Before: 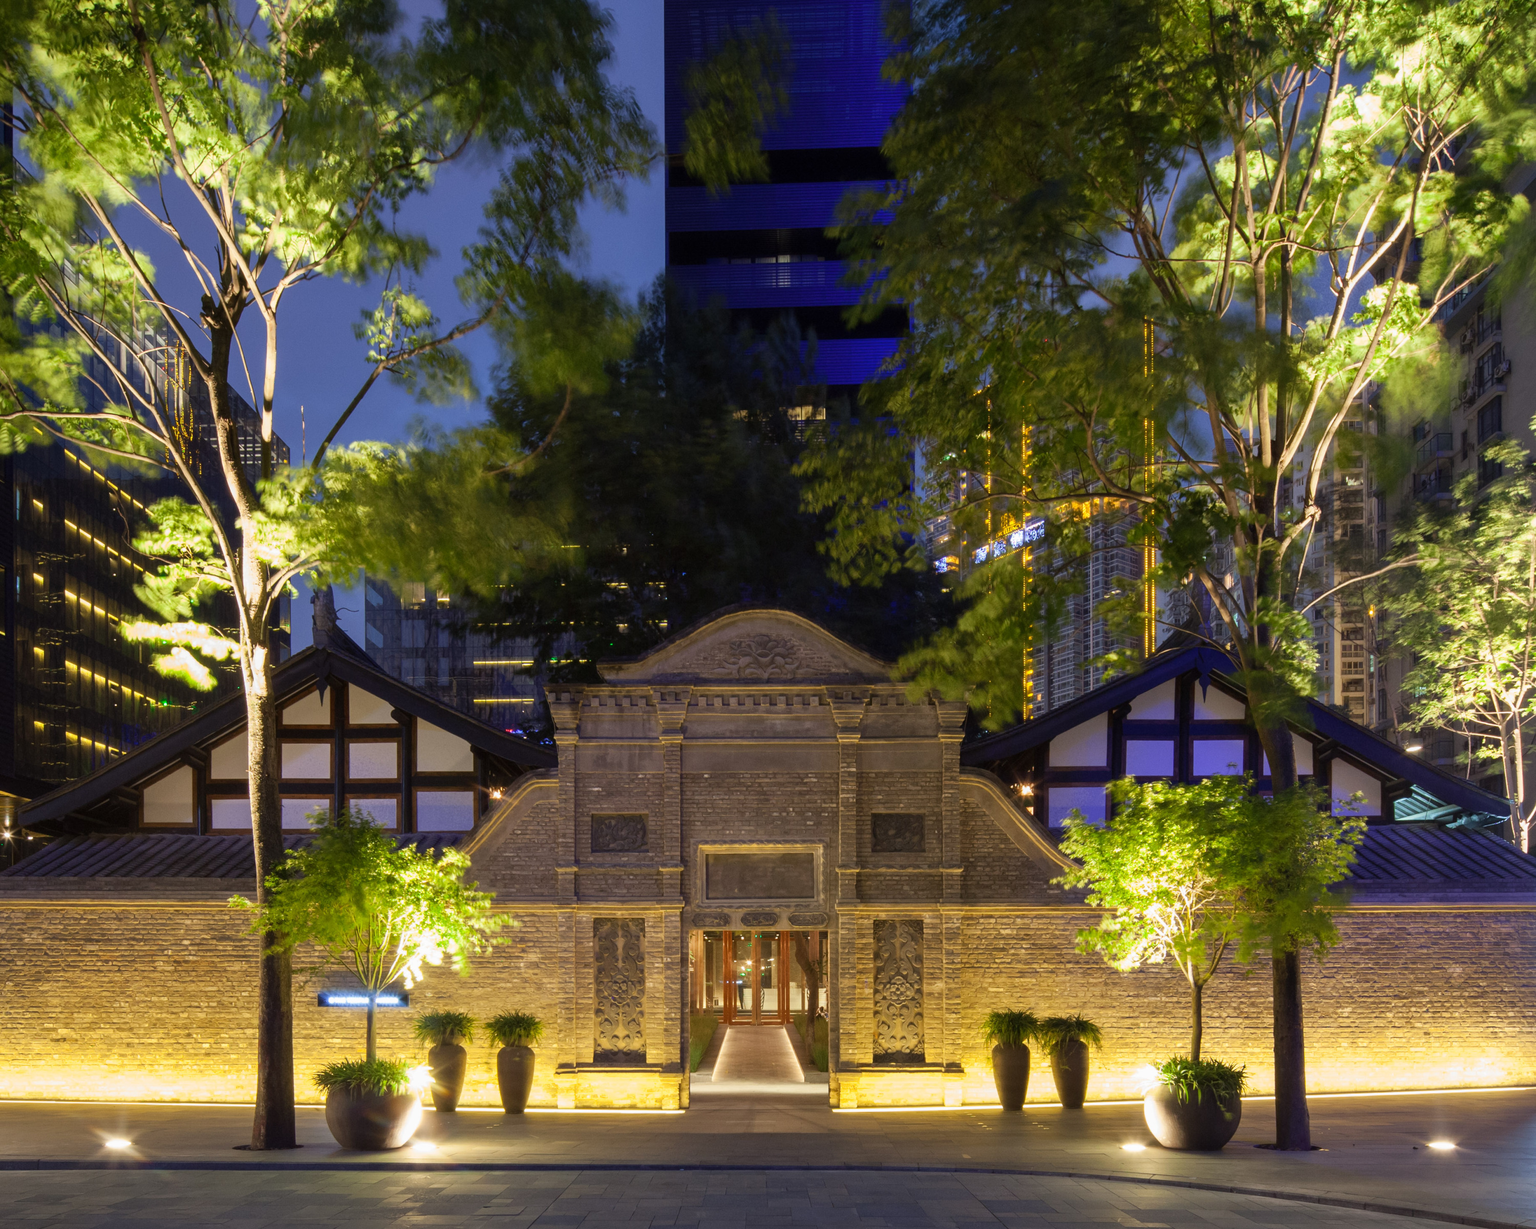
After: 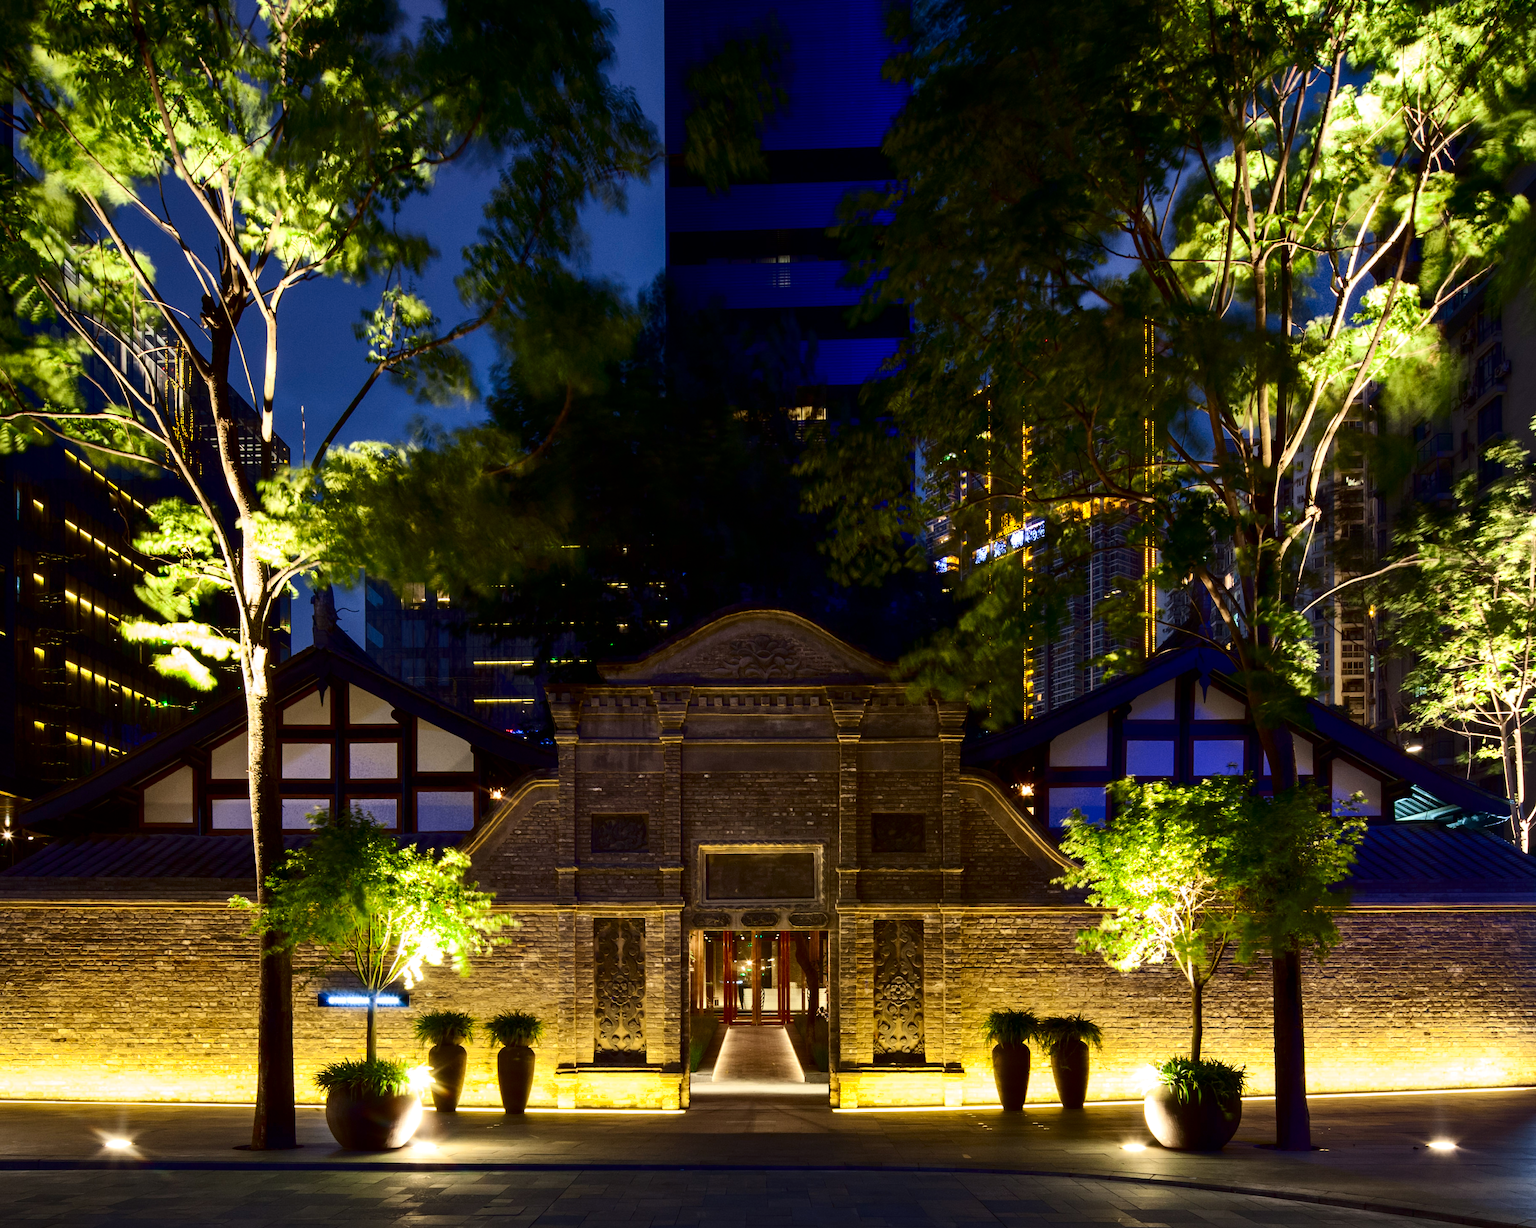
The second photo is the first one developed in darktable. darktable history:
contrast brightness saturation: contrast 0.24, brightness -0.24, saturation 0.14
contrast equalizer: octaves 7, y [[0.6 ×6], [0.55 ×6], [0 ×6], [0 ×6], [0 ×6]], mix 0.29
